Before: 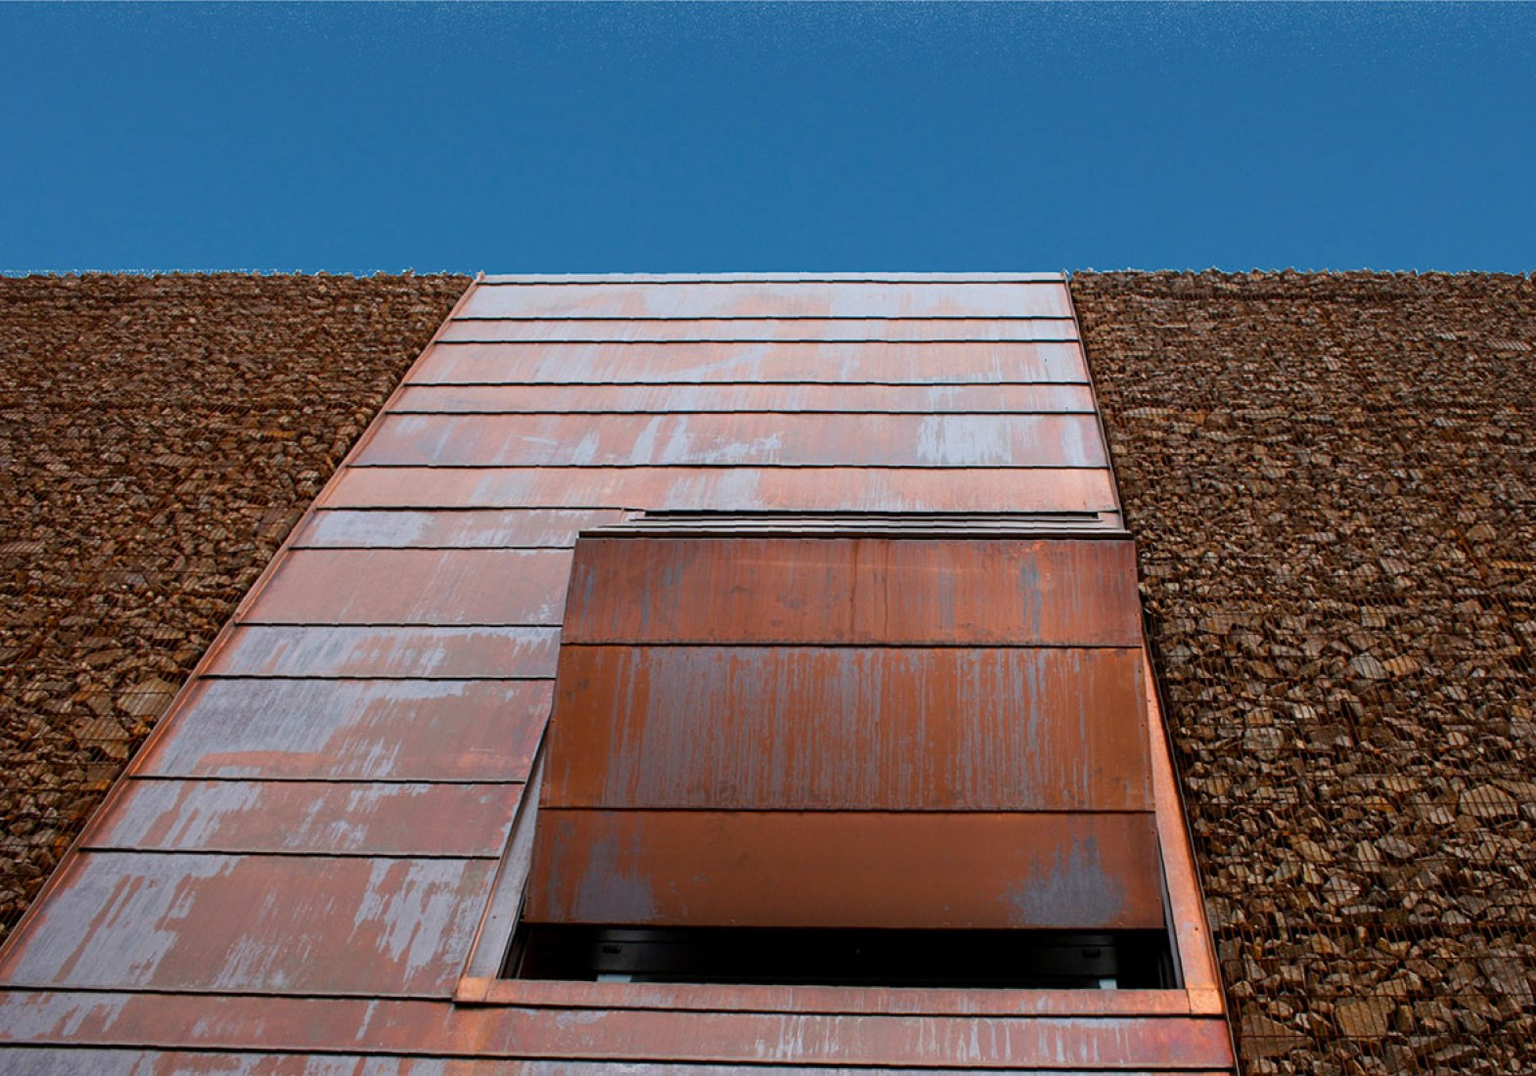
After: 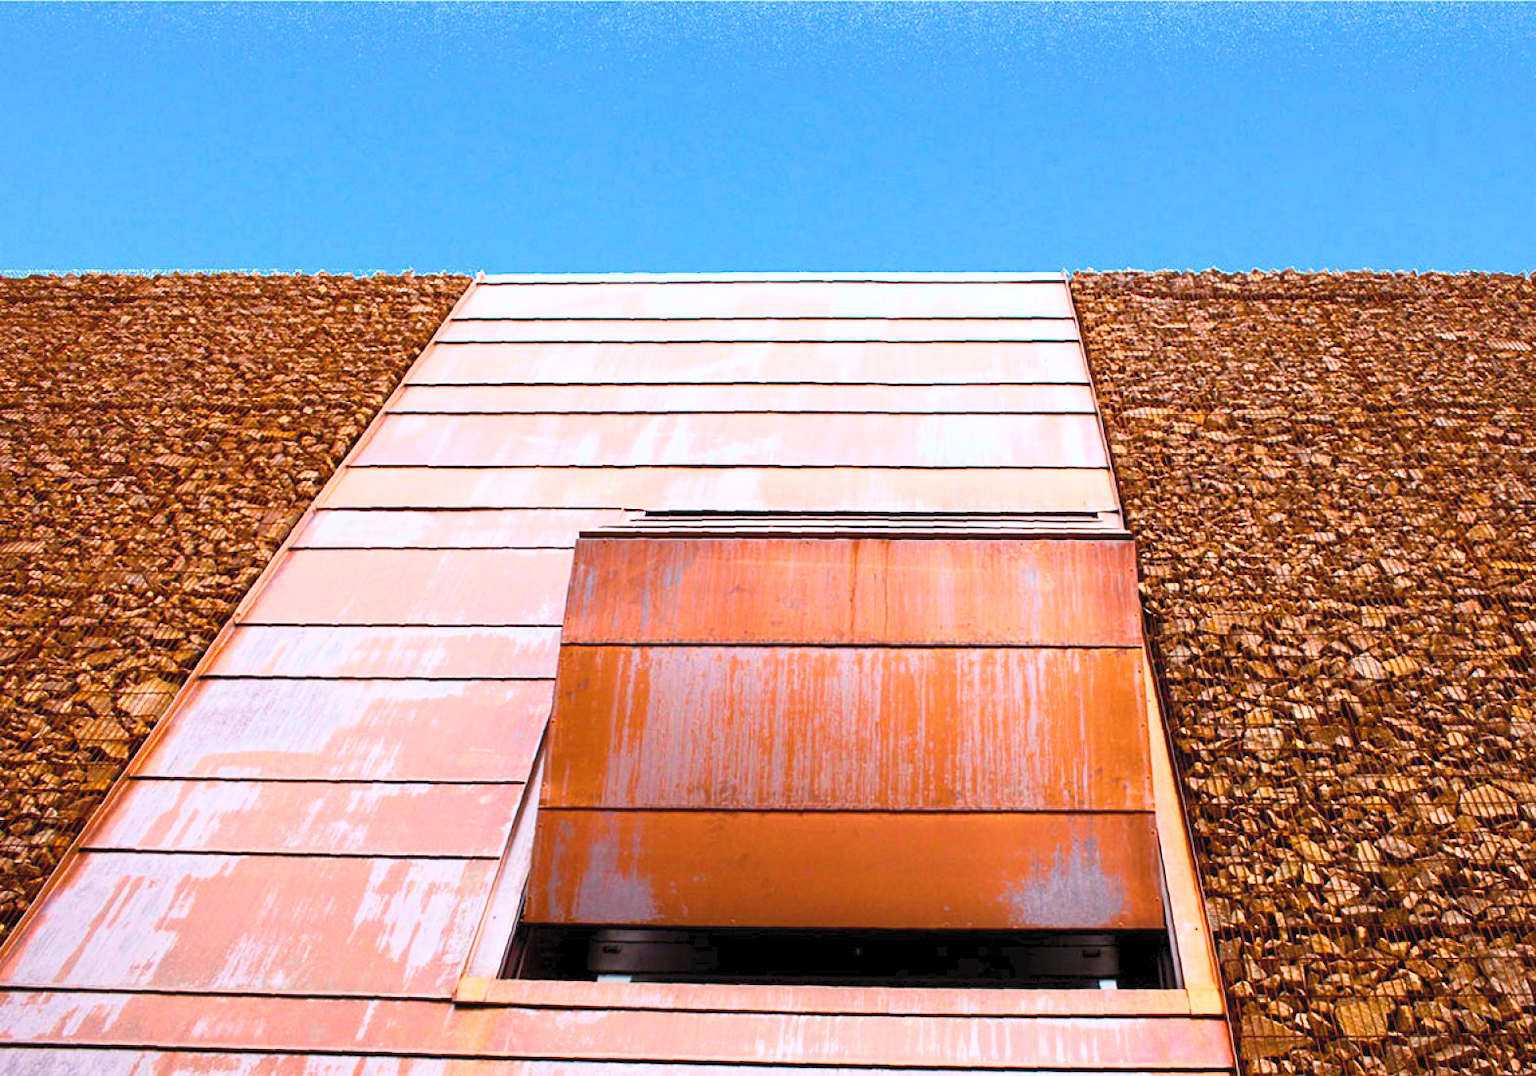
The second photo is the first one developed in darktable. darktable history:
color balance rgb: linear chroma grading › shadows -2.2%, linear chroma grading › highlights -15%, linear chroma grading › global chroma -10%, linear chroma grading › mid-tones -10%, perceptual saturation grading › global saturation 45%, perceptual saturation grading › highlights -50%, perceptual saturation grading › shadows 30%, perceptual brilliance grading › global brilliance 18%, global vibrance 45%
contrast brightness saturation: contrast 0.39, brightness 0.53
rgb levels: mode RGB, independent channels, levels [[0, 0.474, 1], [0, 0.5, 1], [0, 0.5, 1]]
